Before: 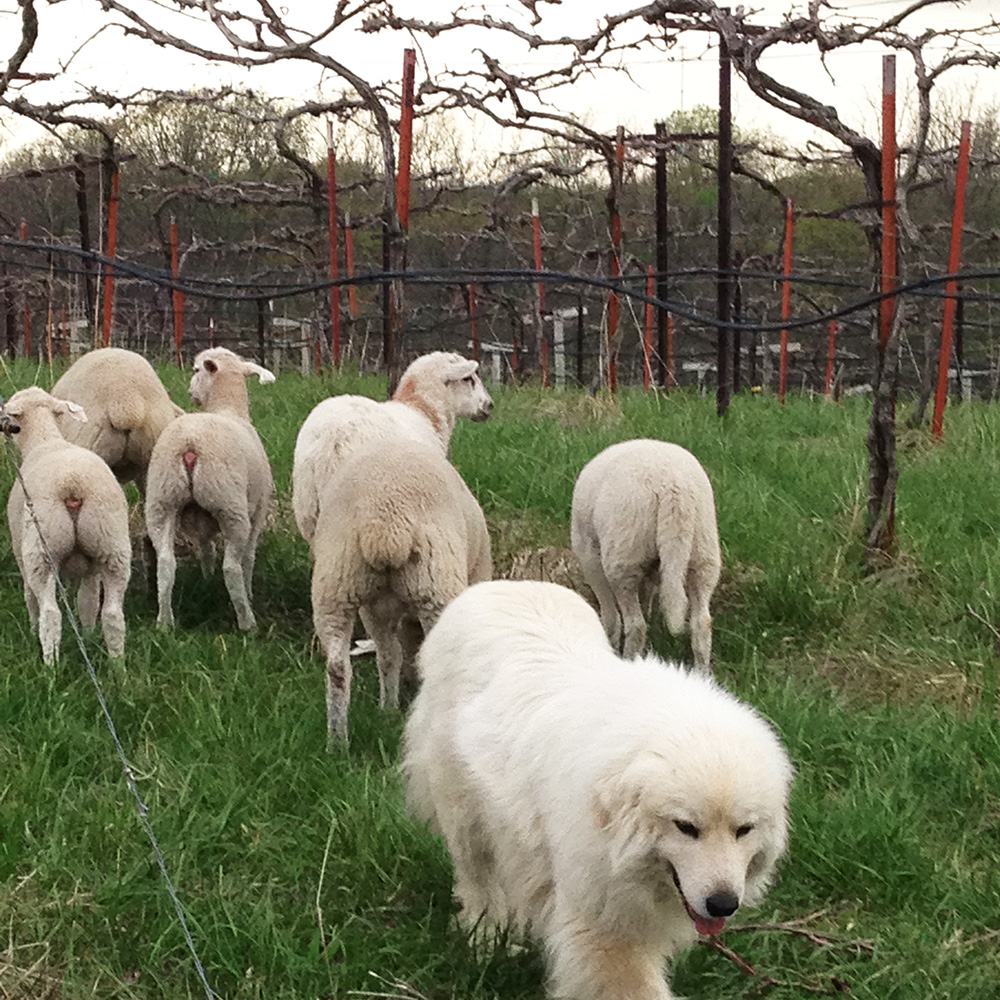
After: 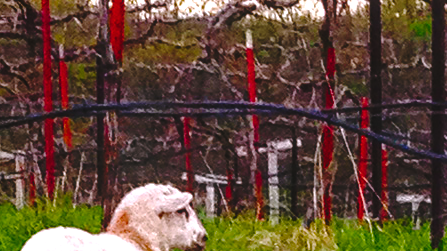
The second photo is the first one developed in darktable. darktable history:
contrast brightness saturation: brightness -0.2, saturation 0.08
crop: left 28.64%, top 16.832%, right 26.637%, bottom 58.055%
local contrast: on, module defaults
exposure: compensate highlight preservation false
contrast equalizer: octaves 7, y [[0.6 ×6], [0.55 ×6], [0 ×6], [0 ×6], [0 ×6]], mix 0.15
base curve: curves: ch0 [(0, 0.024) (0.055, 0.065) (0.121, 0.166) (0.236, 0.319) (0.693, 0.726) (1, 1)], preserve colors none
white balance: red 1.05, blue 1.072
color balance rgb: linear chroma grading › shadows 10%, linear chroma grading › highlights 10%, linear chroma grading › global chroma 15%, linear chroma grading › mid-tones 15%, perceptual saturation grading › global saturation 40%, perceptual saturation grading › highlights -25%, perceptual saturation grading › mid-tones 35%, perceptual saturation grading › shadows 35%, perceptual brilliance grading › global brilliance 11.29%, global vibrance 11.29%
